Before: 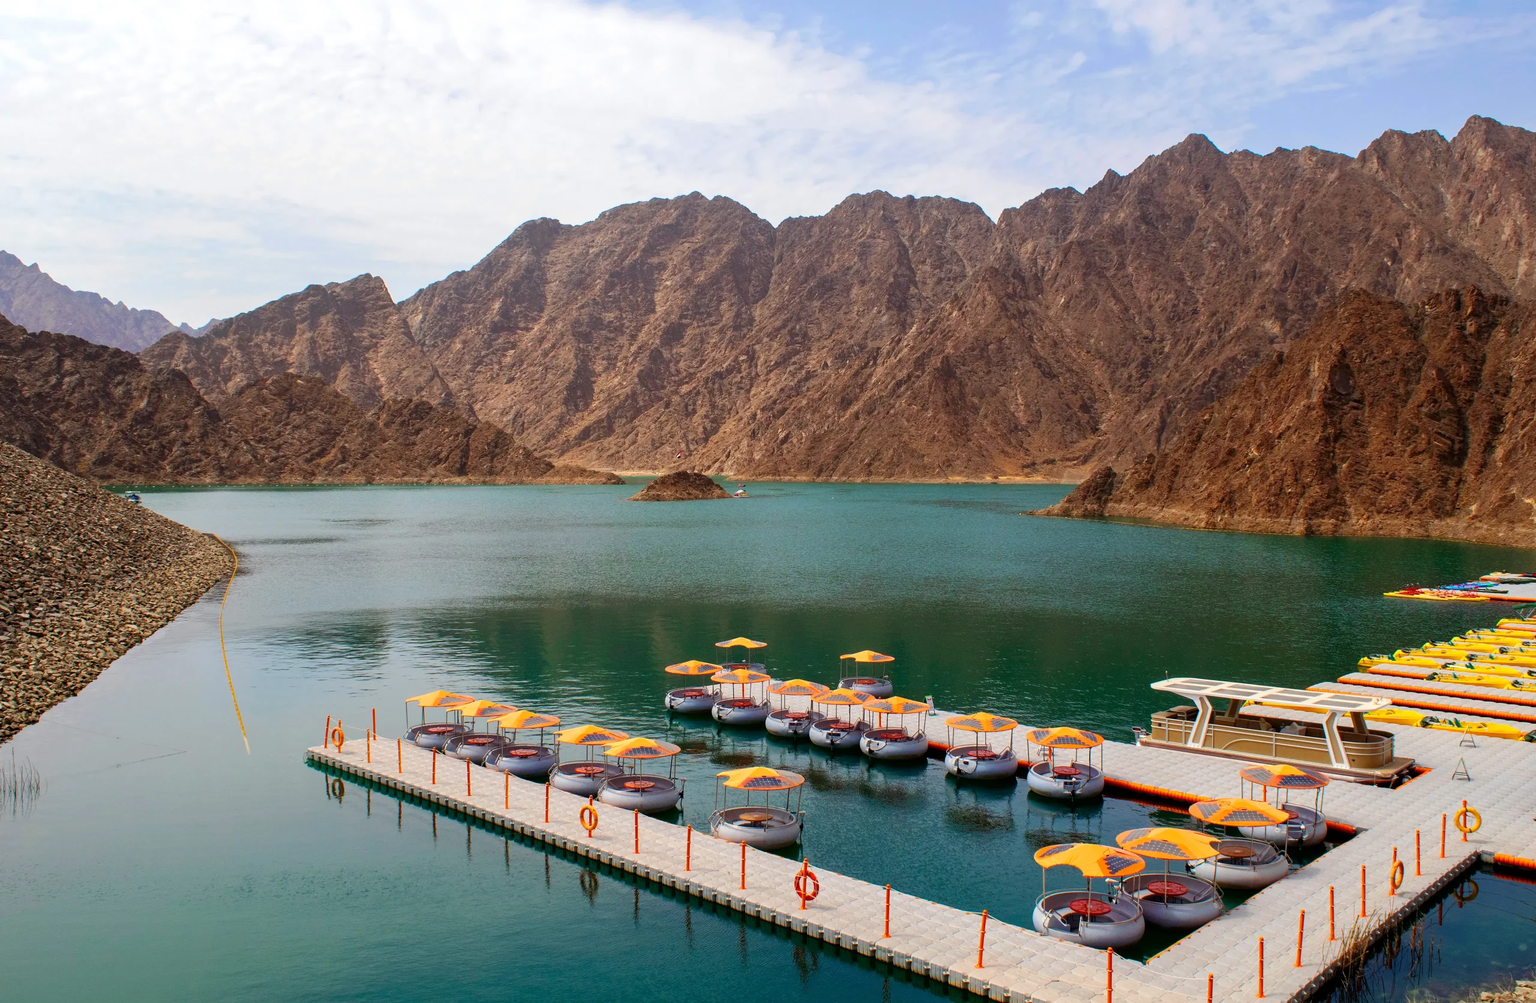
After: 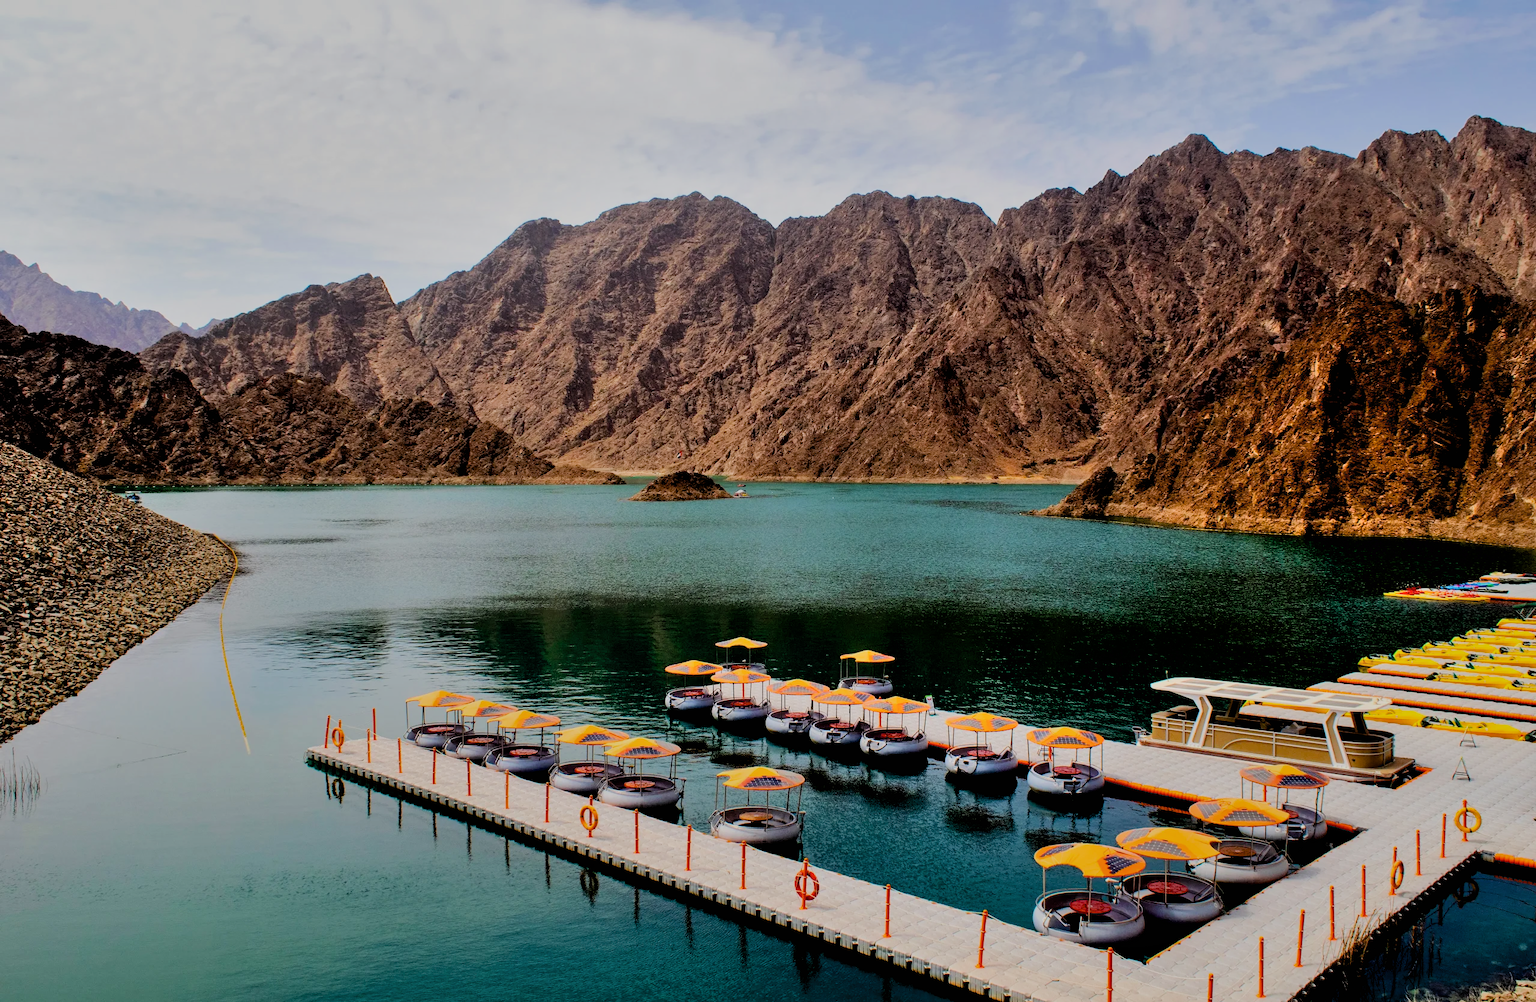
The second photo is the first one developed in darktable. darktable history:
shadows and highlights: soften with gaussian
exposure: black level correction 0.028, exposure -0.079 EV, compensate exposure bias true, compensate highlight preservation false
filmic rgb: black relative exposure -4.12 EV, white relative exposure 5.13 EV, threshold 2.99 EV, hardness 2.09, contrast 1.175, enable highlight reconstruction true
tone equalizer: edges refinement/feathering 500, mask exposure compensation -1.23 EV, preserve details no
